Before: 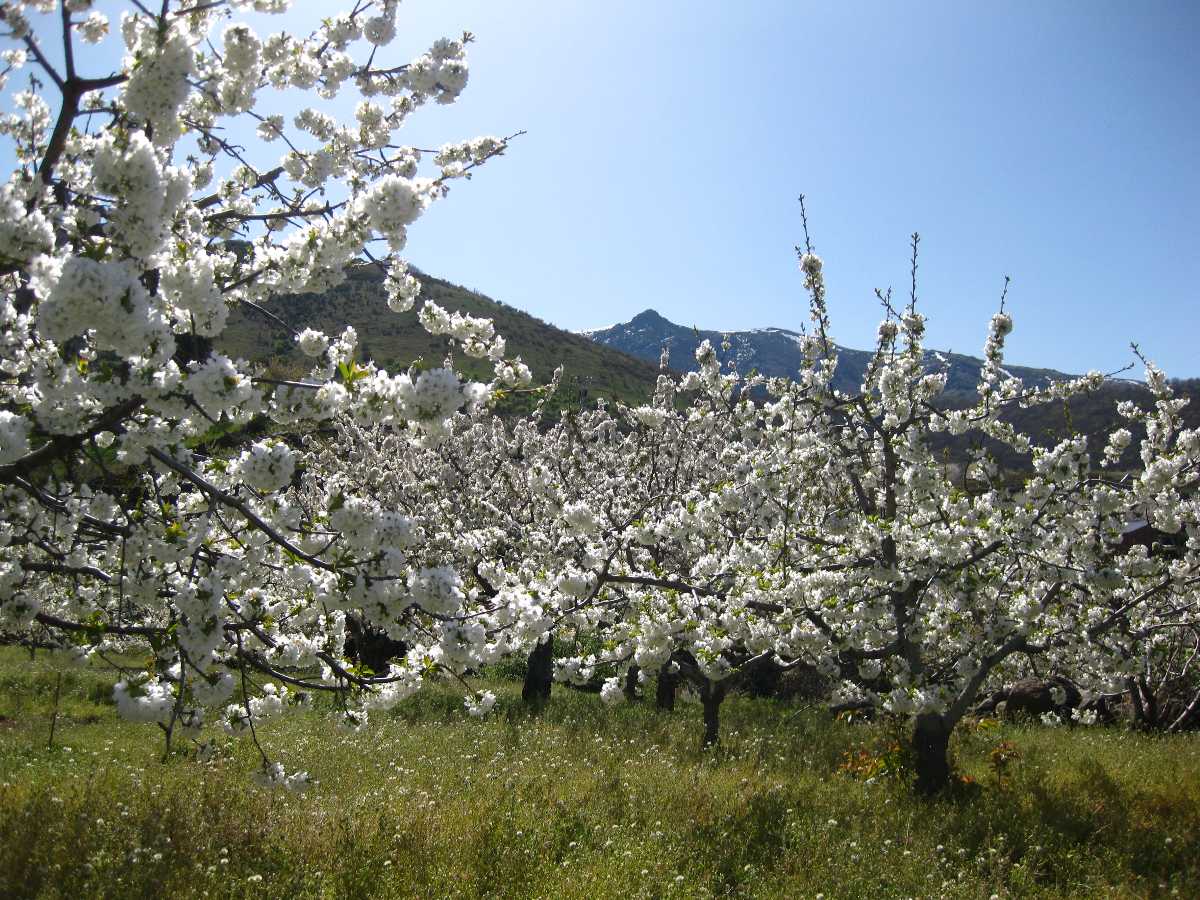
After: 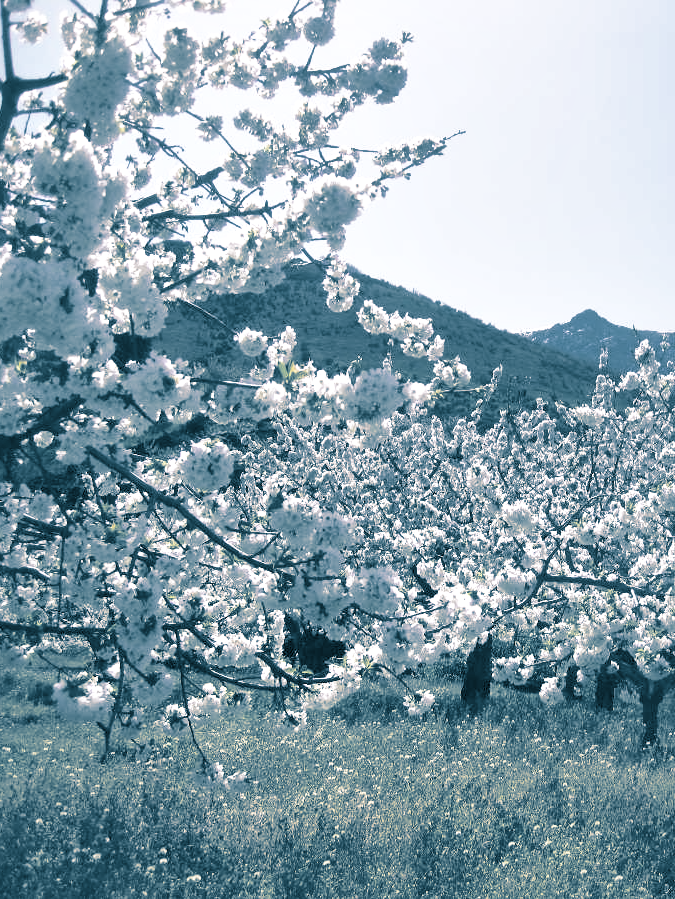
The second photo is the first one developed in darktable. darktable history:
local contrast: mode bilateral grid, contrast 20, coarseness 50, detail 141%, midtone range 0.2
white balance: red 1.05, blue 1.072
crop: left 5.114%, right 38.589%
split-toning: shadows › hue 212.4°, balance -70
contrast brightness saturation: brightness 0.18, saturation -0.5
base curve: curves: ch0 [(0, 0) (0.579, 0.807) (1, 1)], preserve colors none
shadows and highlights: on, module defaults
